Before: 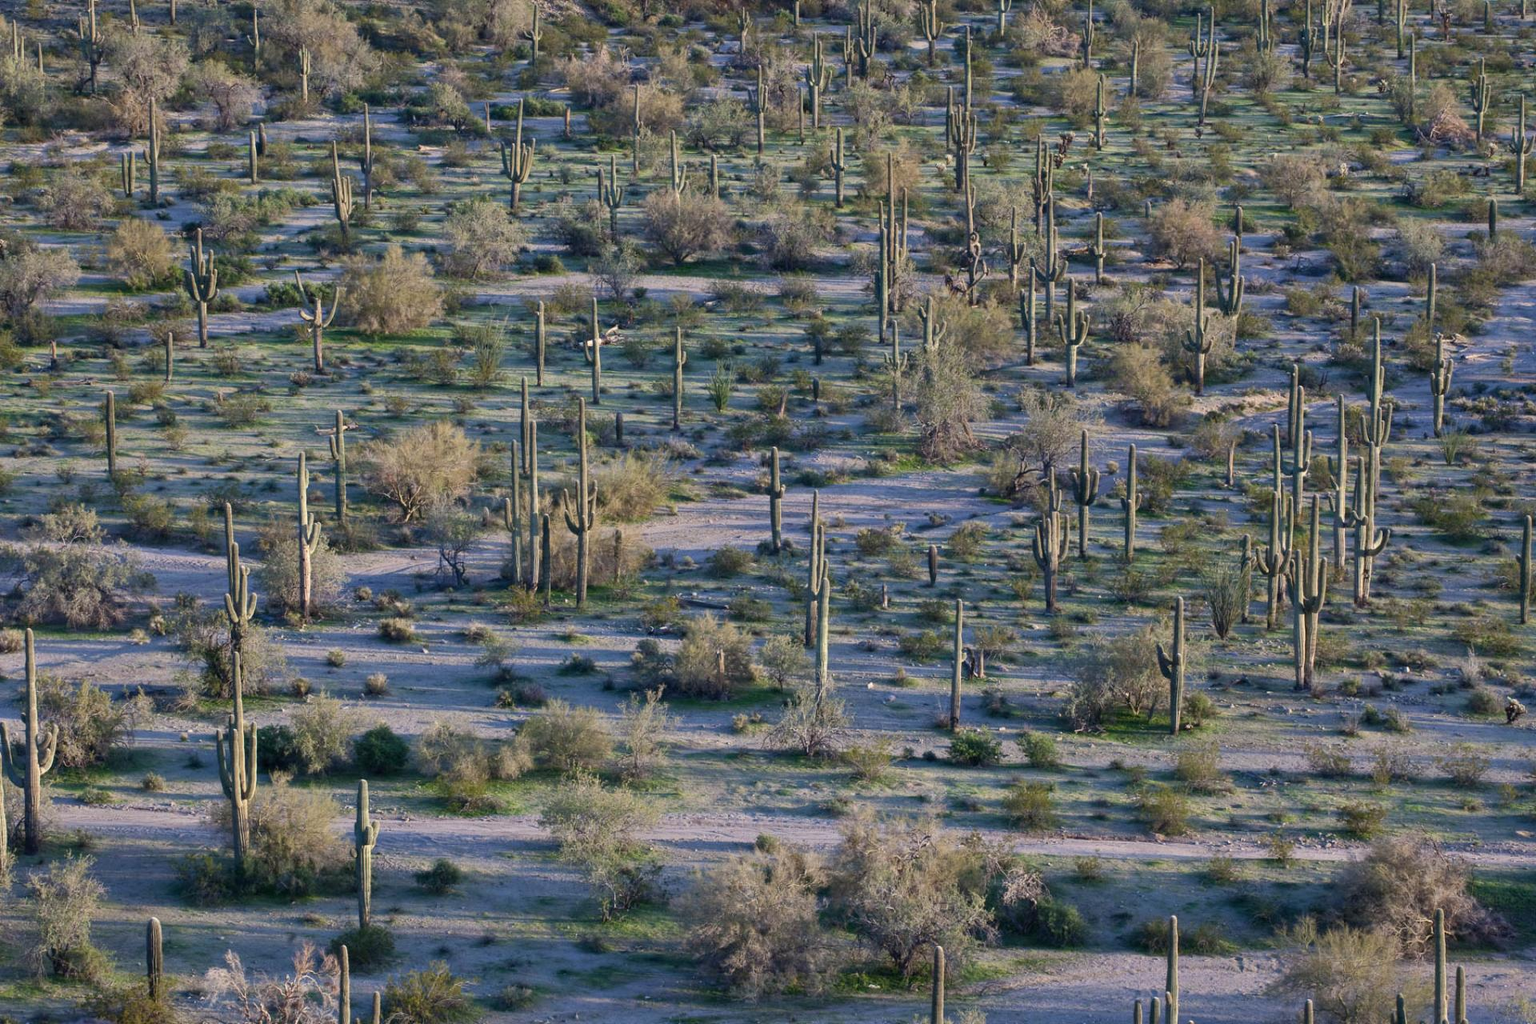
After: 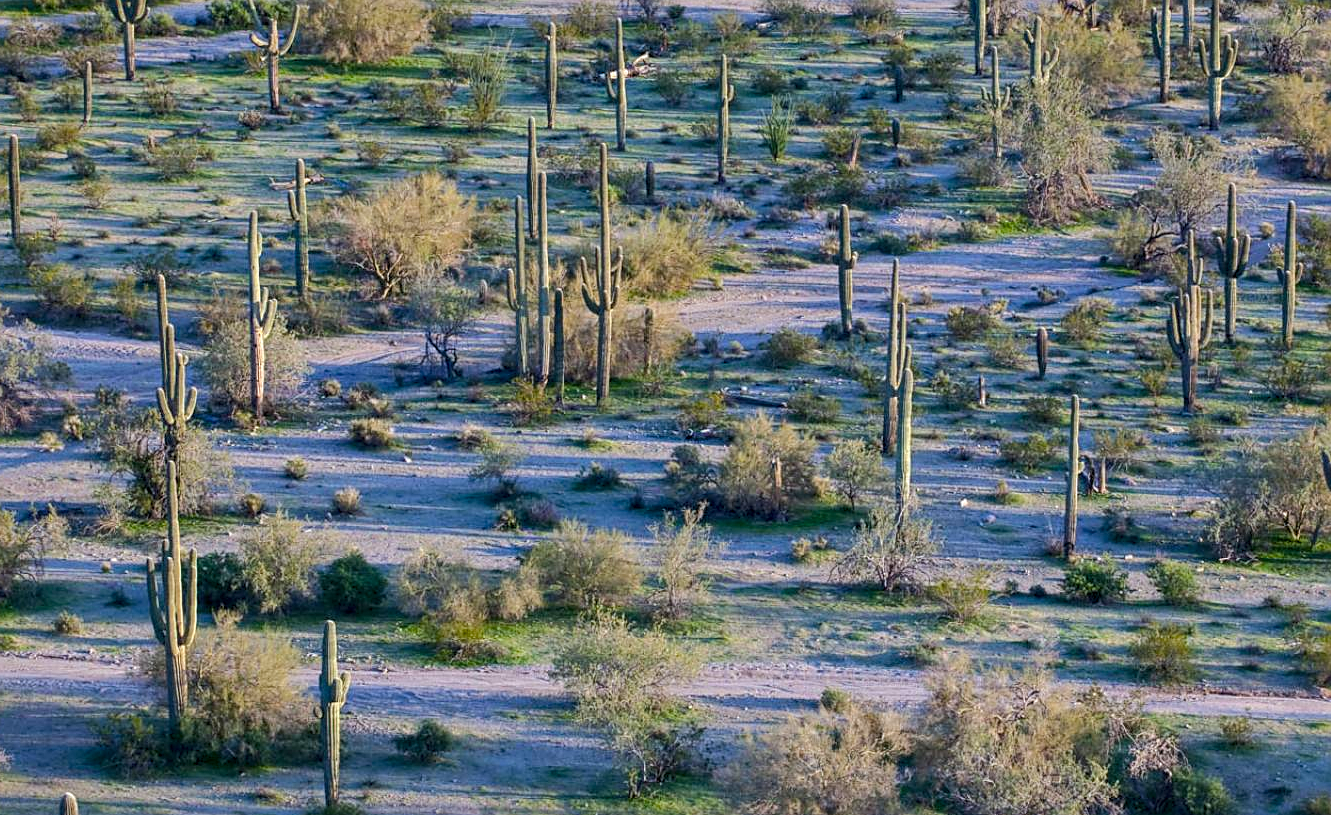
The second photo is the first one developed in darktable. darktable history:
crop: left 6.488%, top 27.668%, right 24.183%, bottom 8.656%
color balance rgb: perceptual saturation grading › global saturation 25%, perceptual brilliance grading › mid-tones 10%, perceptual brilliance grading › shadows 15%, global vibrance 20%
white balance: red 0.986, blue 1.01
sharpen: on, module defaults
local contrast: on, module defaults
